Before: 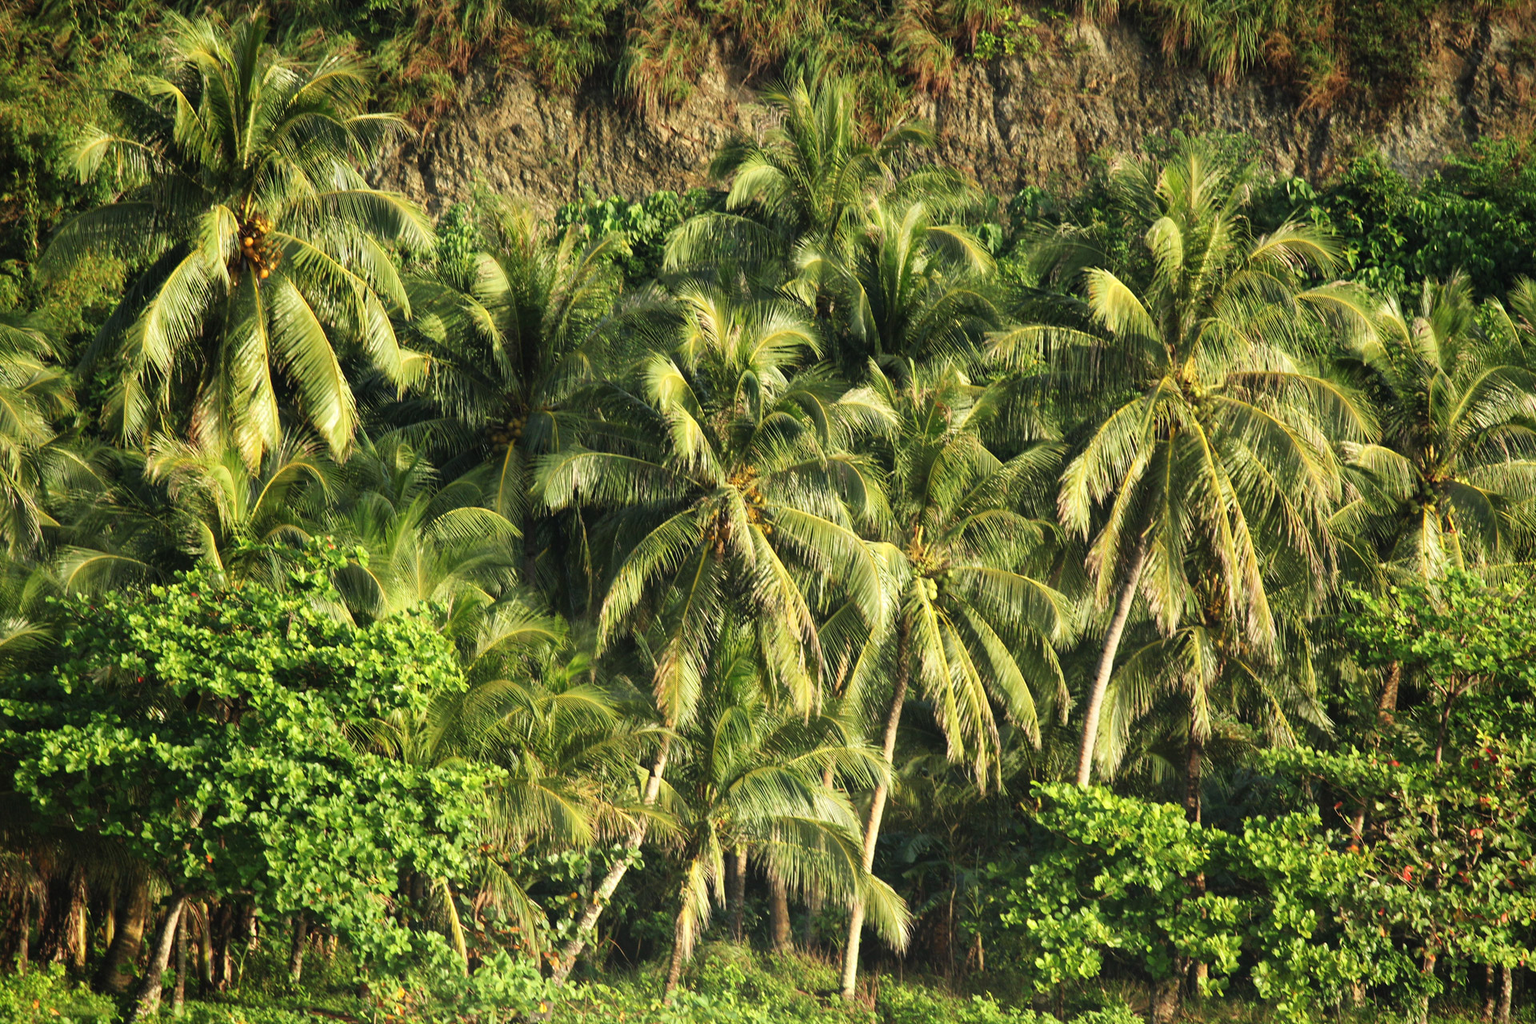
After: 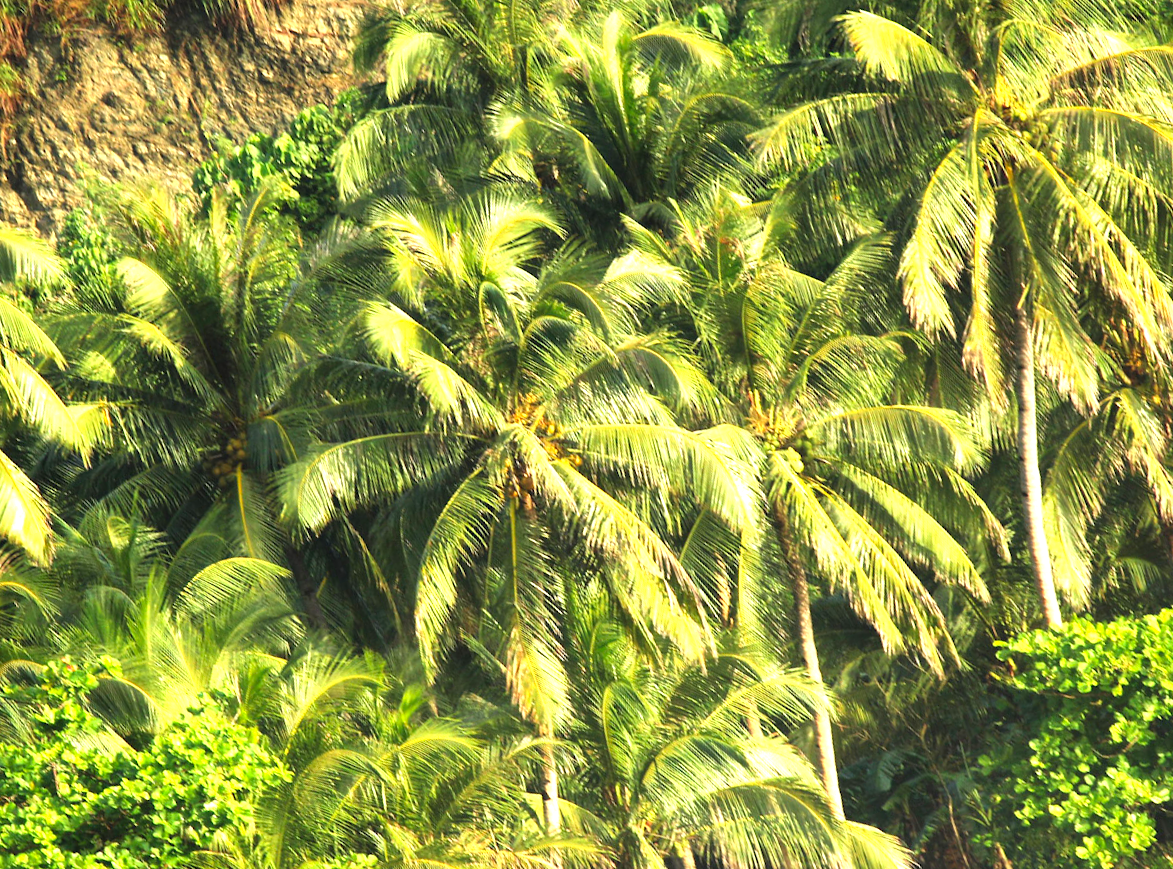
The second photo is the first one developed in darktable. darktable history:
exposure: black level correction 0, exposure 0.951 EV, compensate highlight preservation false
crop and rotate: angle 20.12°, left 6.945%, right 4.163%, bottom 1.116%
contrast brightness saturation: saturation 0.133
